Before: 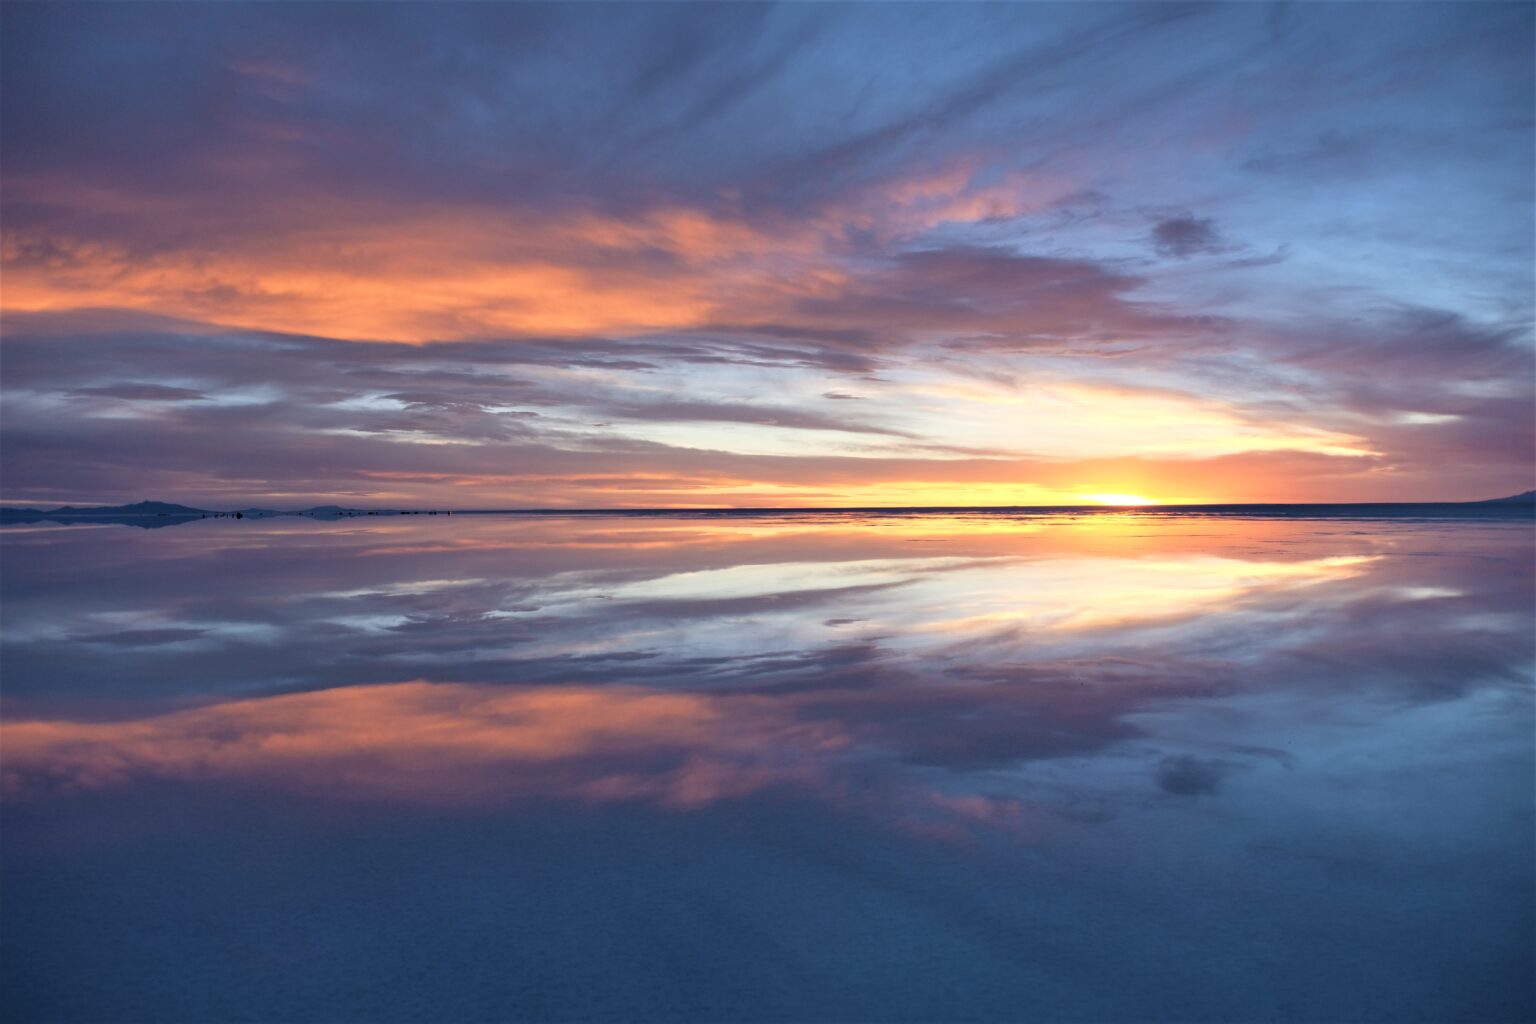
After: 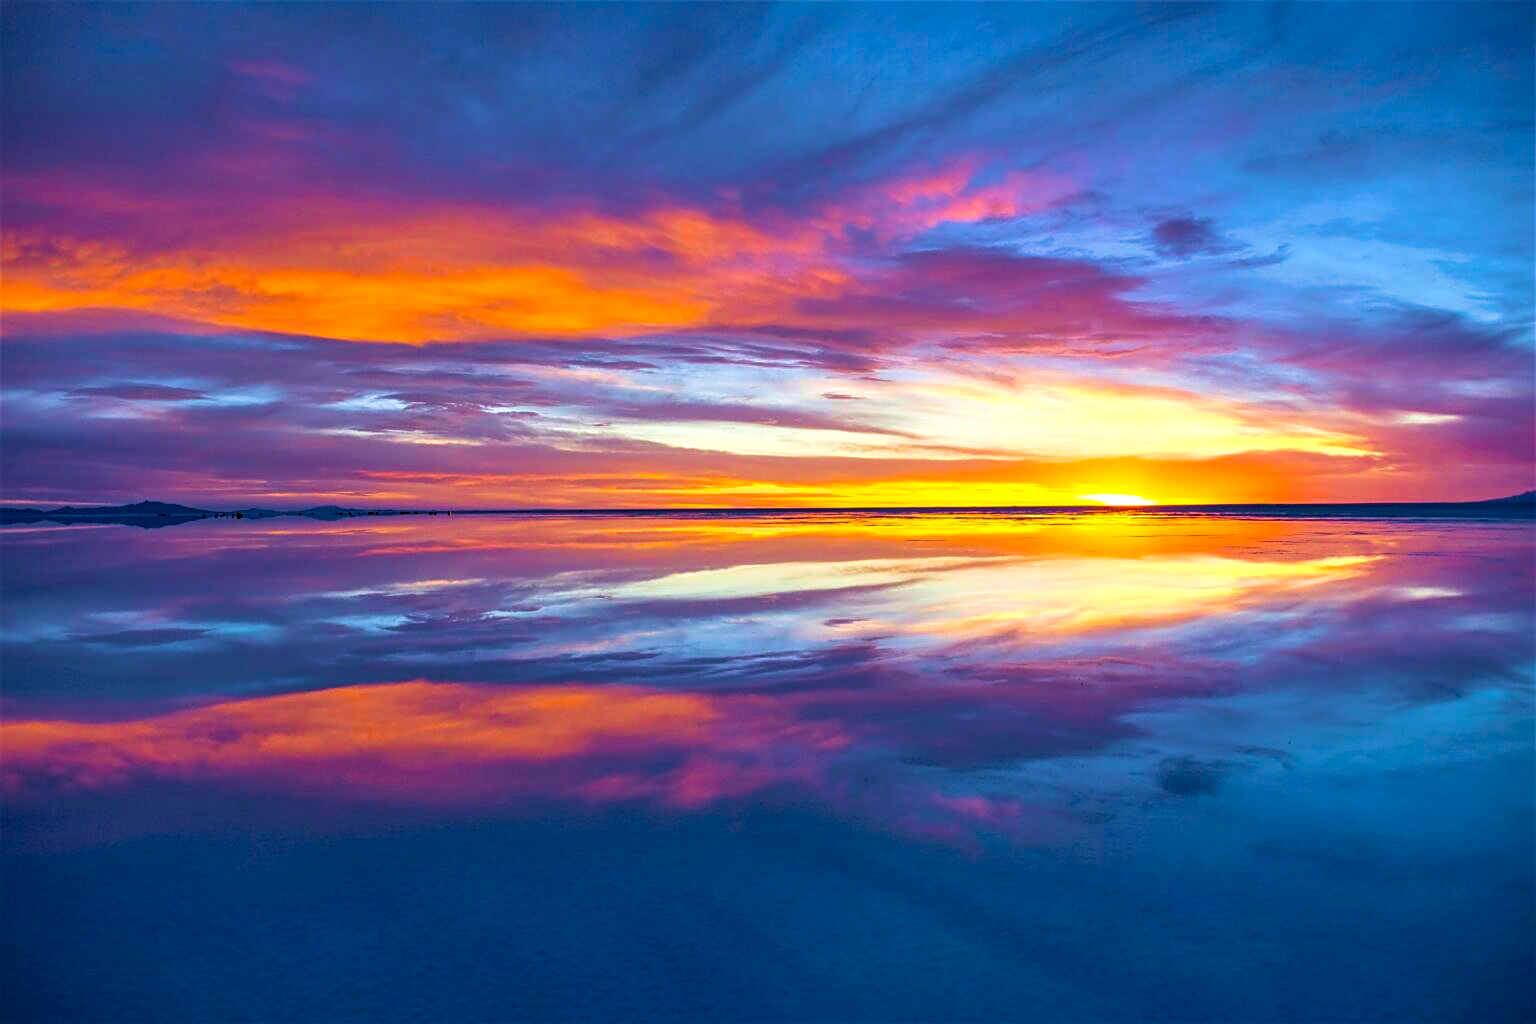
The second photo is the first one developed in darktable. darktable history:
sharpen: on, module defaults
local contrast: detail 130%
color balance rgb: perceptual saturation grading › global saturation 100%
velvia: strength 75%
